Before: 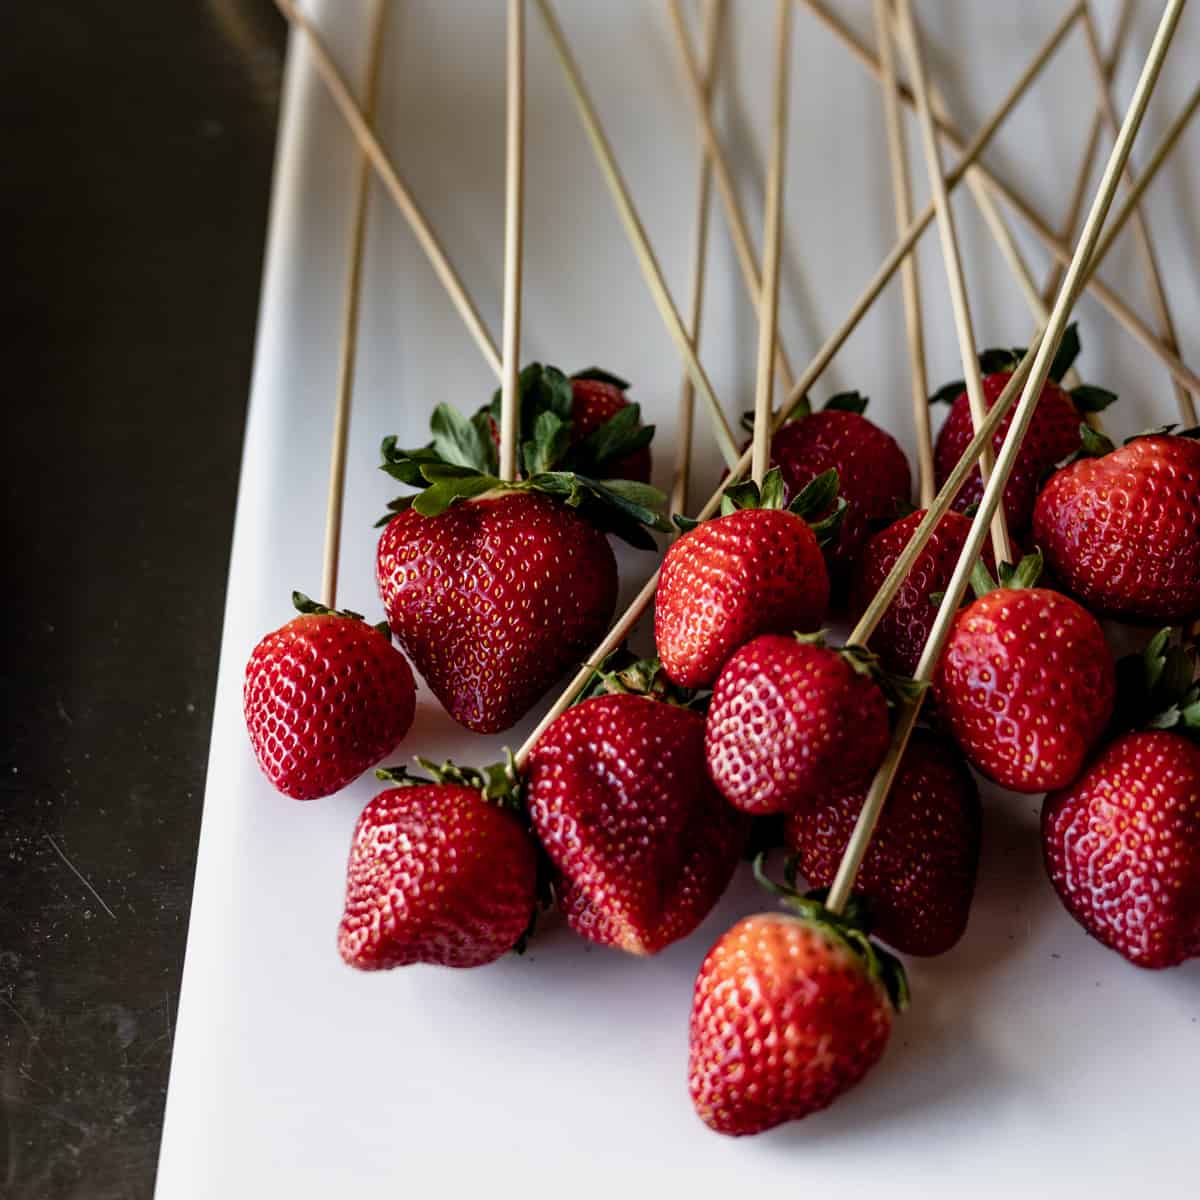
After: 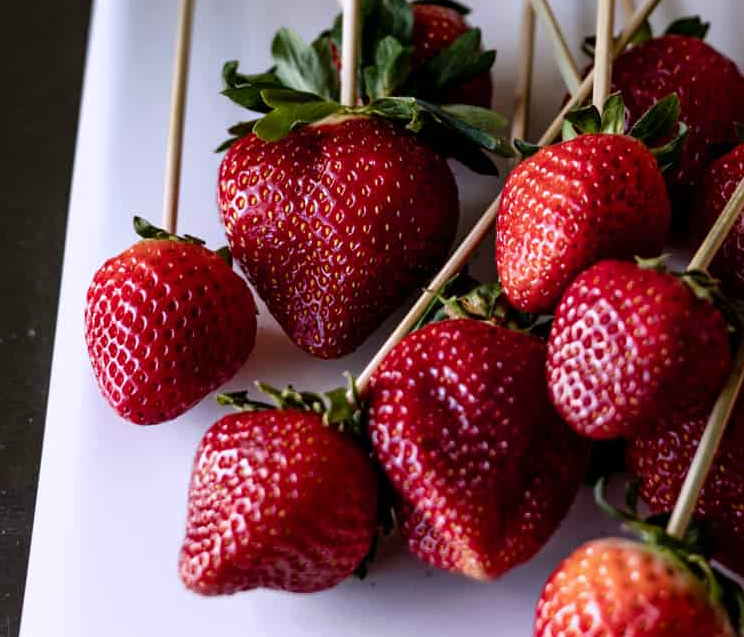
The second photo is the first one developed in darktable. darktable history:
crop: left 13.312%, top 31.28%, right 24.627%, bottom 15.582%
white balance: red 1.004, blue 1.096
